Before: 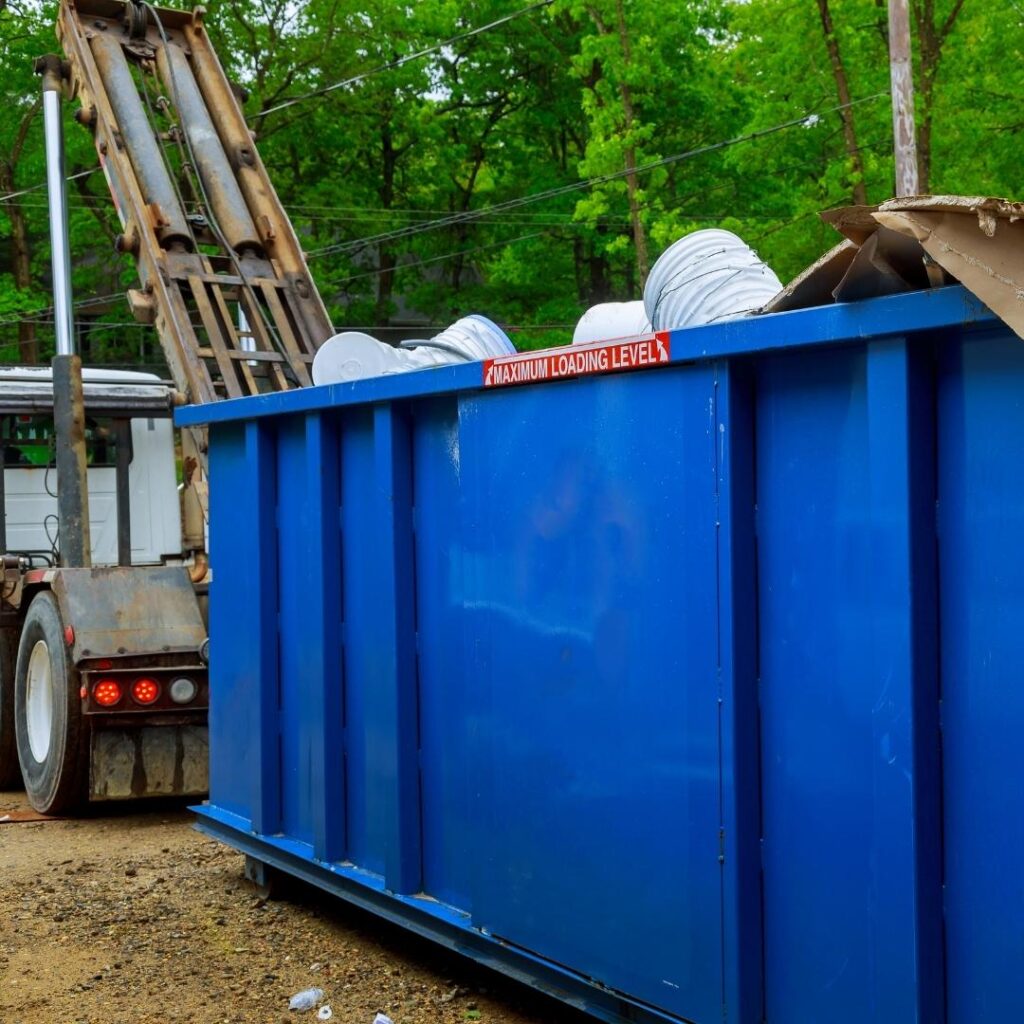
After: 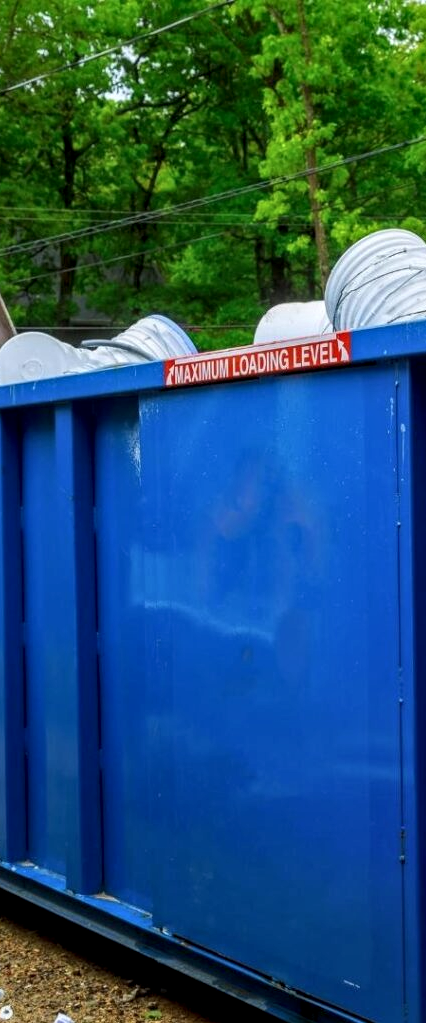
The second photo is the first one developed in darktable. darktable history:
crop: left 31.229%, right 27.105%
local contrast: detail 130%
